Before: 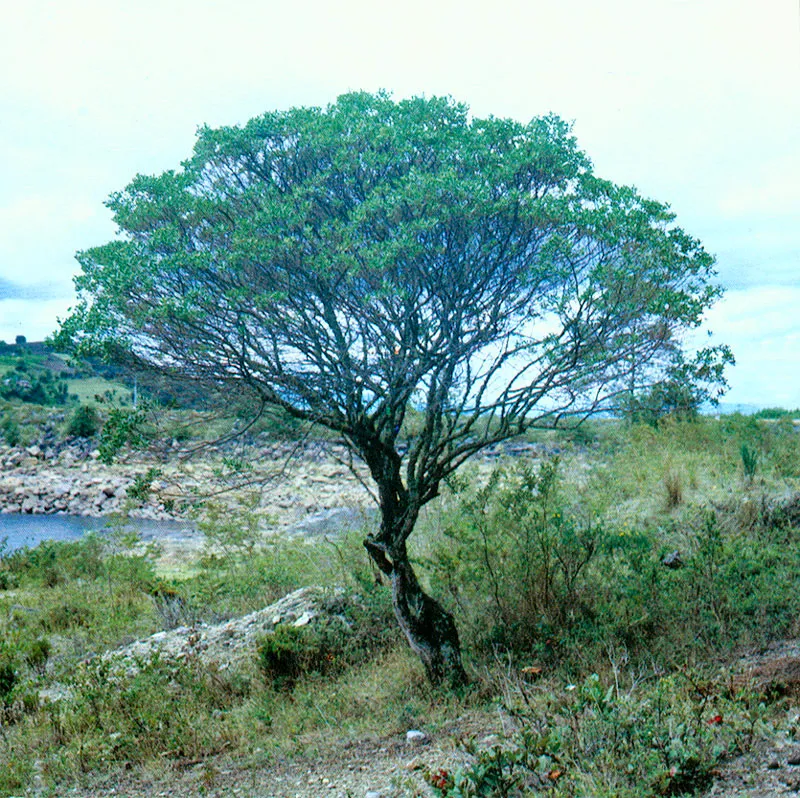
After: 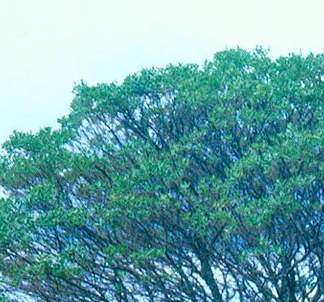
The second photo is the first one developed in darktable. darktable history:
crop: left 15.452%, top 5.459%, right 43.956%, bottom 56.62%
white balance: red 0.986, blue 1.01
